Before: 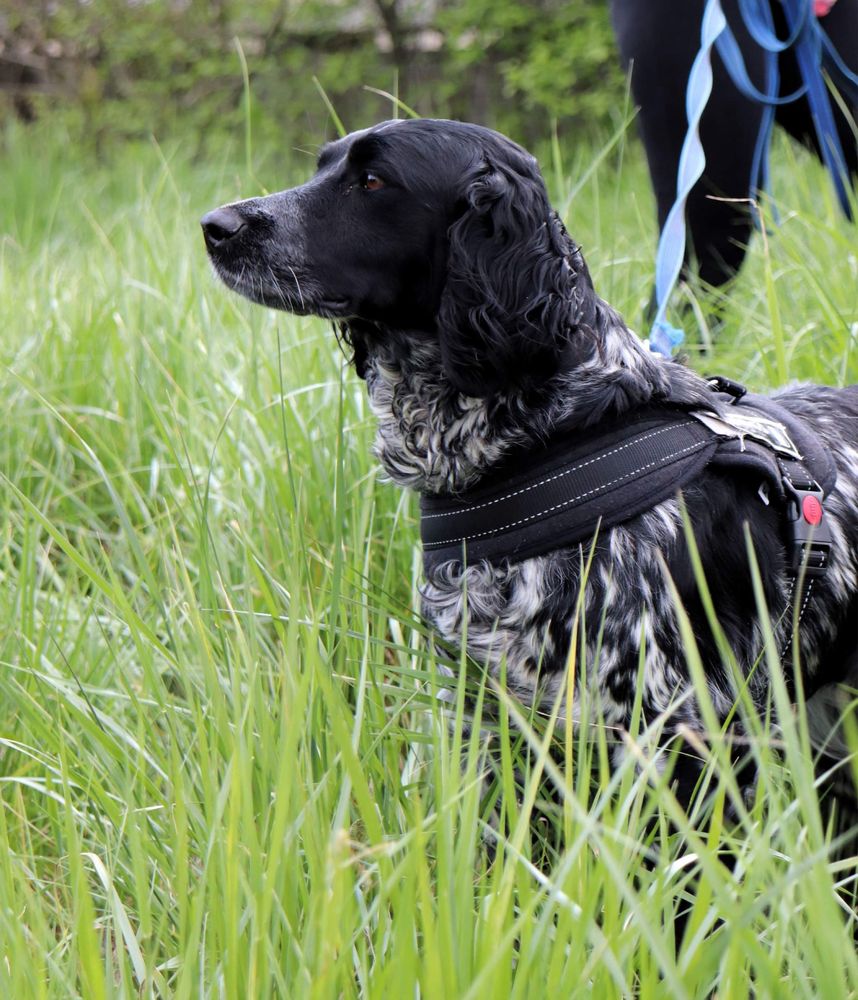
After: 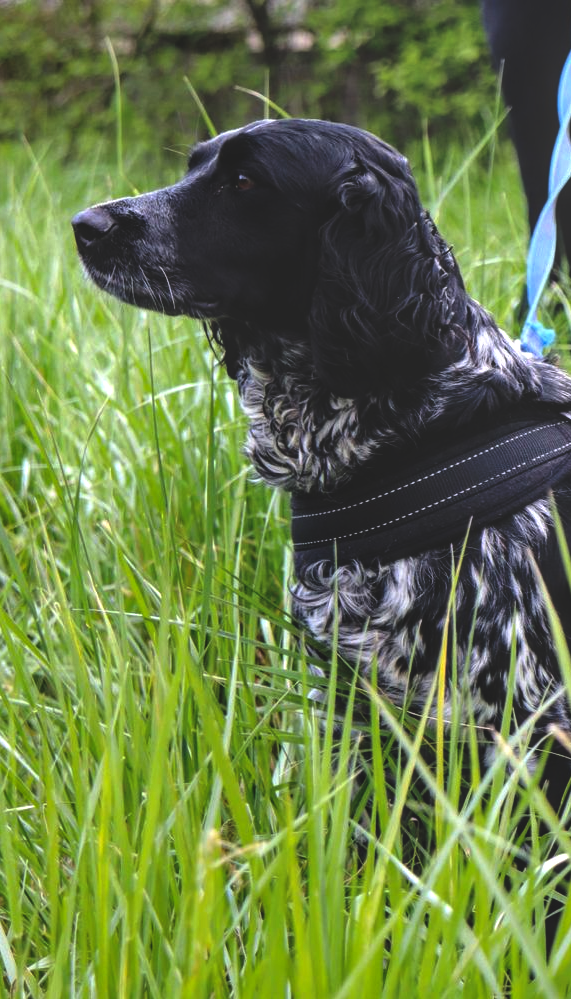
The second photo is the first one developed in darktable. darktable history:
local contrast: detail 150%
color balance rgb: perceptual saturation grading › global saturation 25%, global vibrance 20%
rgb curve: curves: ch0 [(0, 0.186) (0.314, 0.284) (0.775, 0.708) (1, 1)], compensate middle gray true, preserve colors none
crop and rotate: left 15.055%, right 18.278%
